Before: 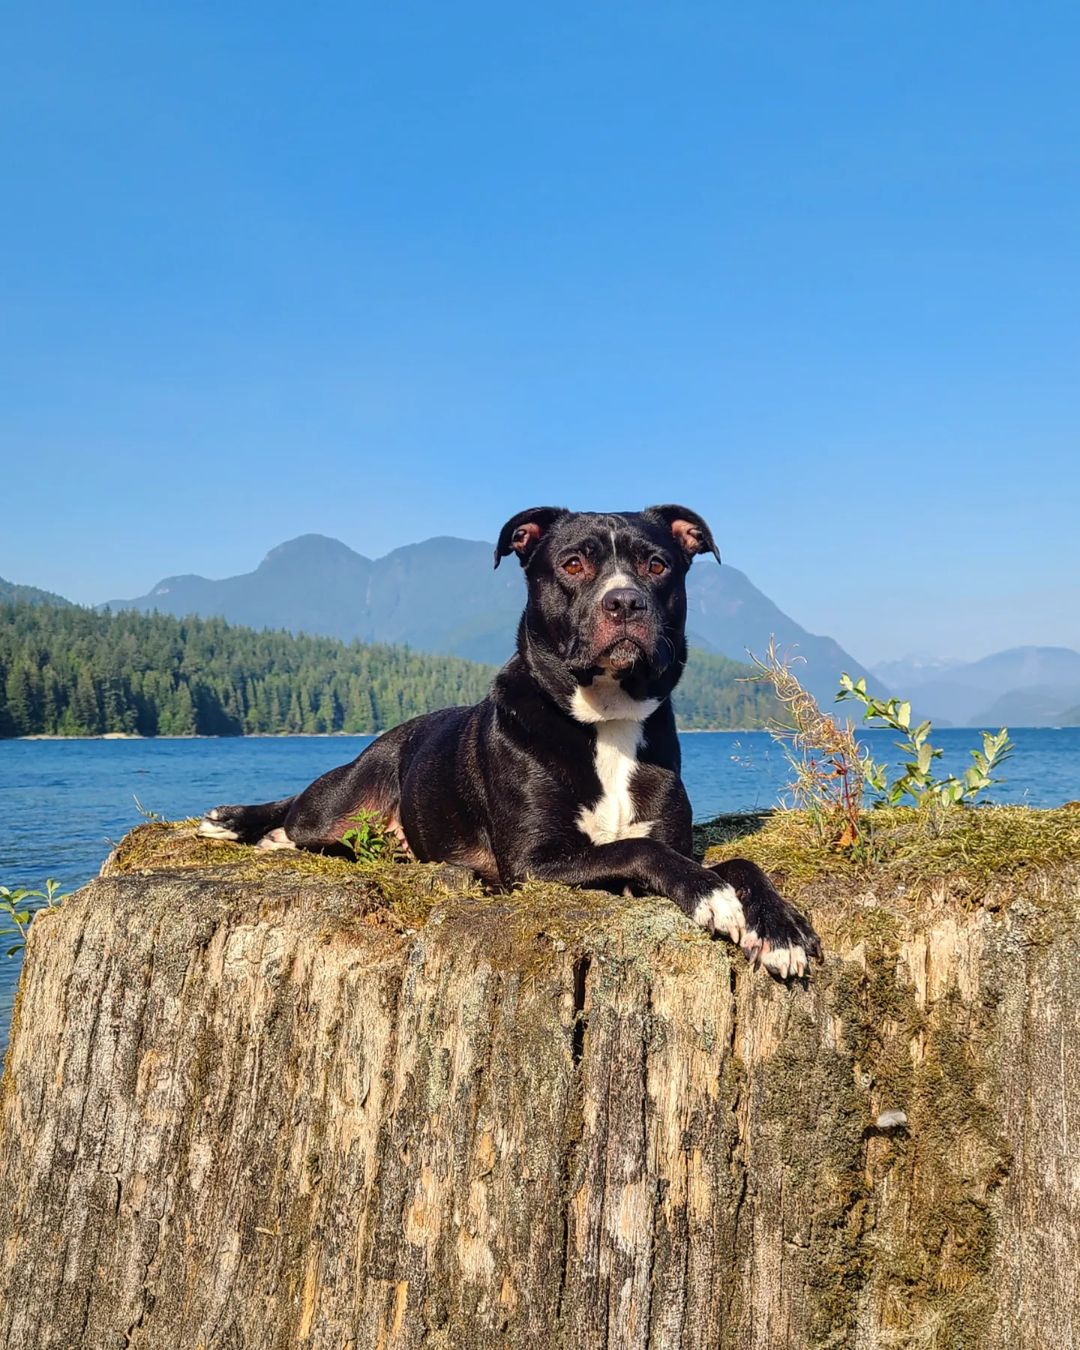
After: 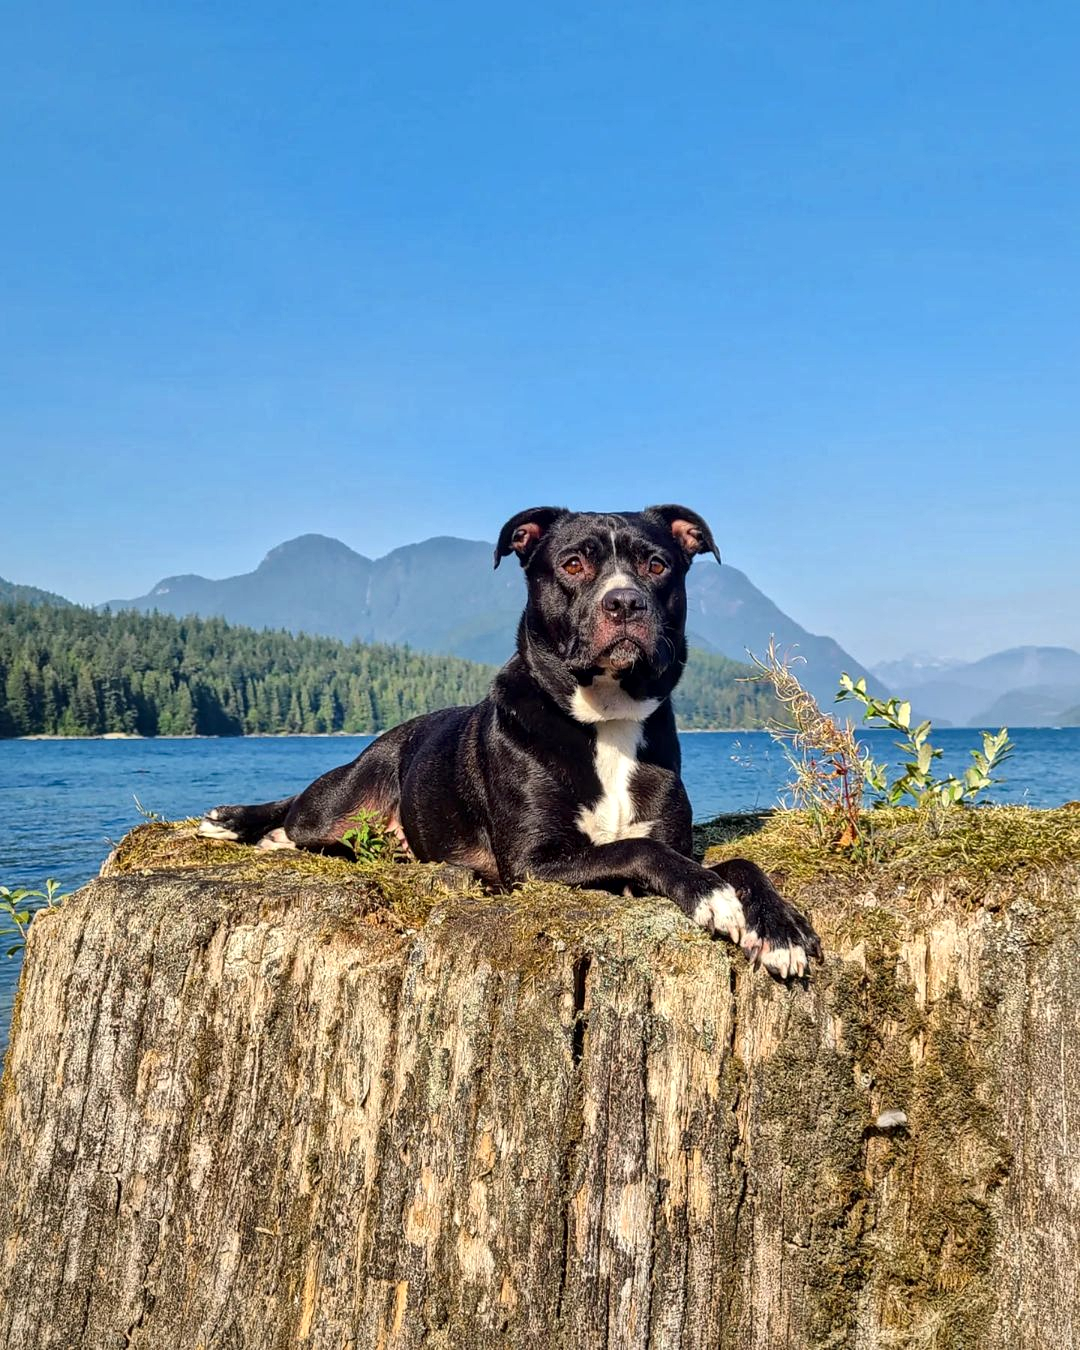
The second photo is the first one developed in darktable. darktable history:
local contrast: mode bilateral grid, contrast 20, coarseness 20, detail 150%, midtone range 0.2
